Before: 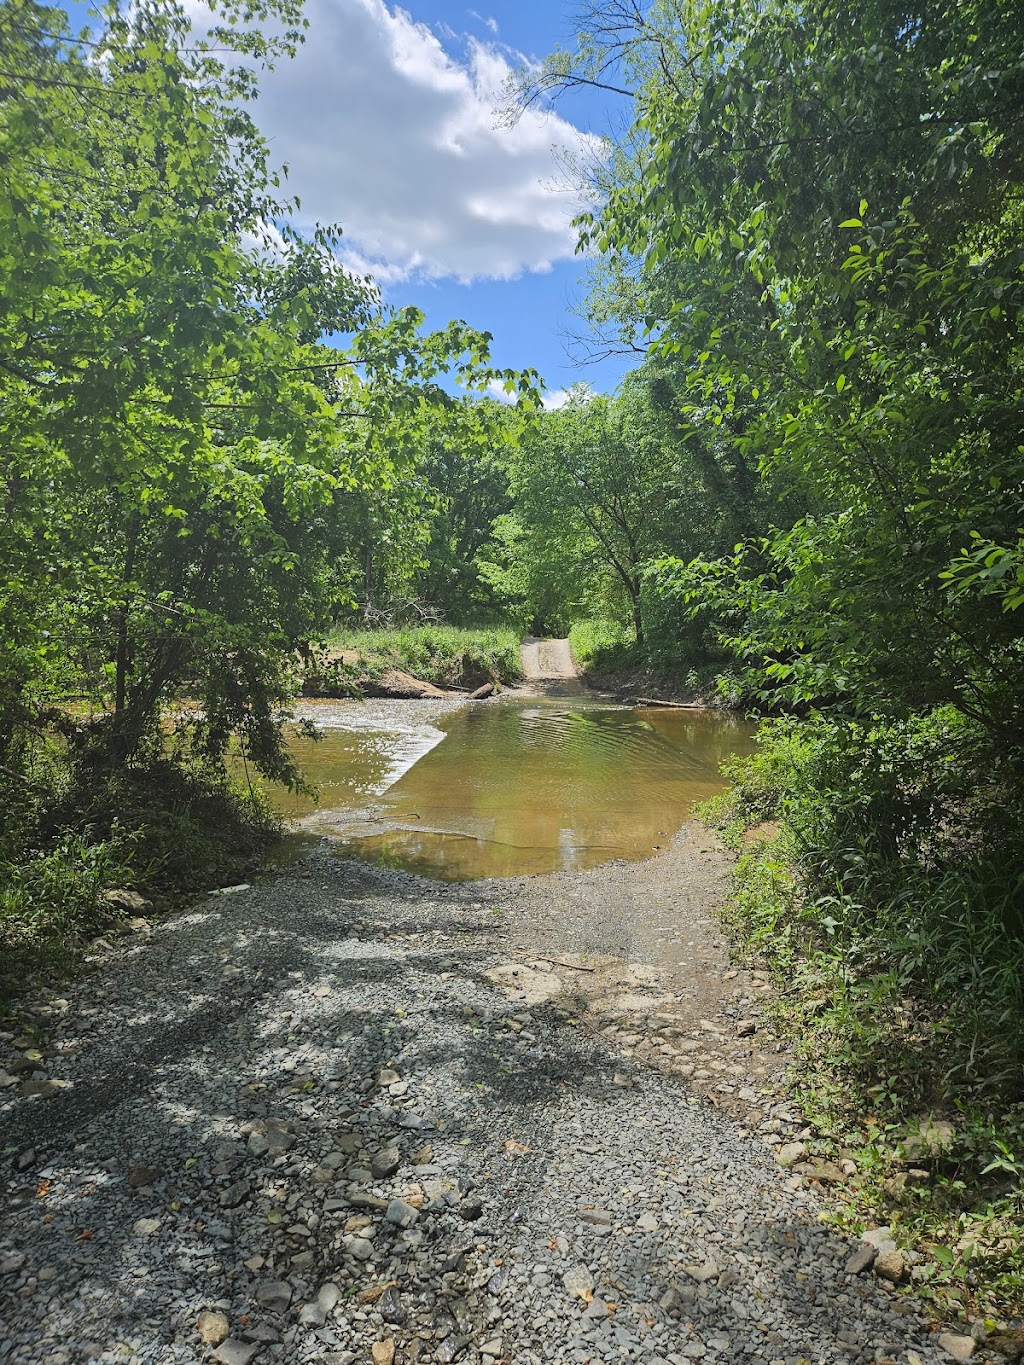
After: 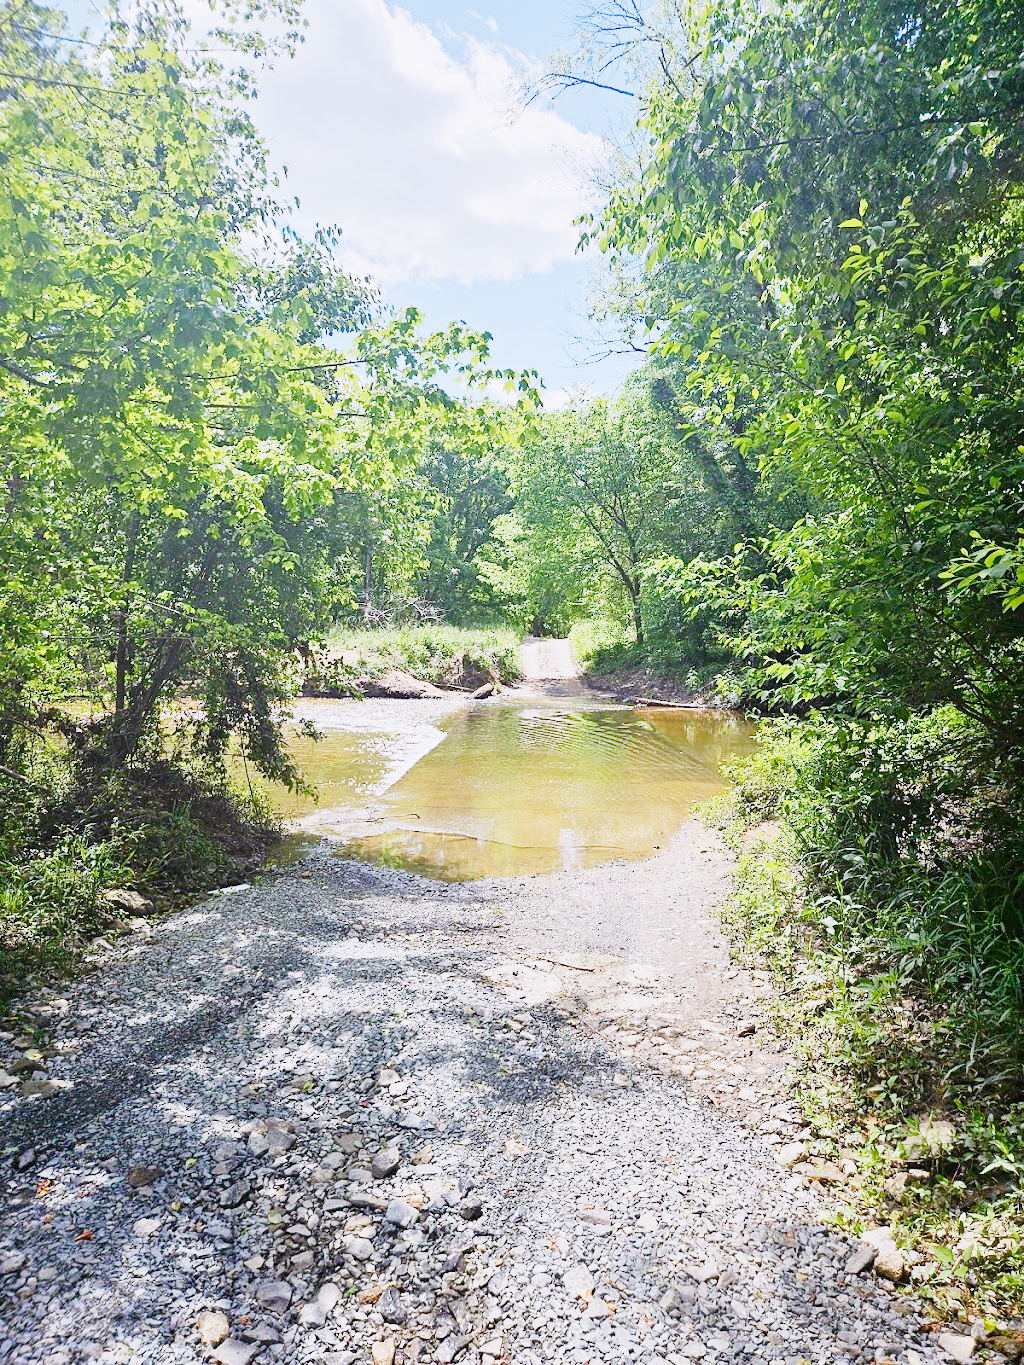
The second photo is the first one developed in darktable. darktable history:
white balance: red 1.042, blue 1.17
color balance rgb: perceptual saturation grading › global saturation 35%, perceptual saturation grading › highlights -30%, perceptual saturation grading › shadows 35%, perceptual brilliance grading › global brilliance 3%, perceptual brilliance grading › highlights -3%, perceptual brilliance grading › shadows 3%
exposure: black level correction 0, exposure 1.5 EV, compensate exposure bias true, compensate highlight preservation false
sigmoid: contrast 1.7, skew -0.2, preserve hue 0%, red attenuation 0.1, red rotation 0.035, green attenuation 0.1, green rotation -0.017, blue attenuation 0.15, blue rotation -0.052, base primaries Rec2020
